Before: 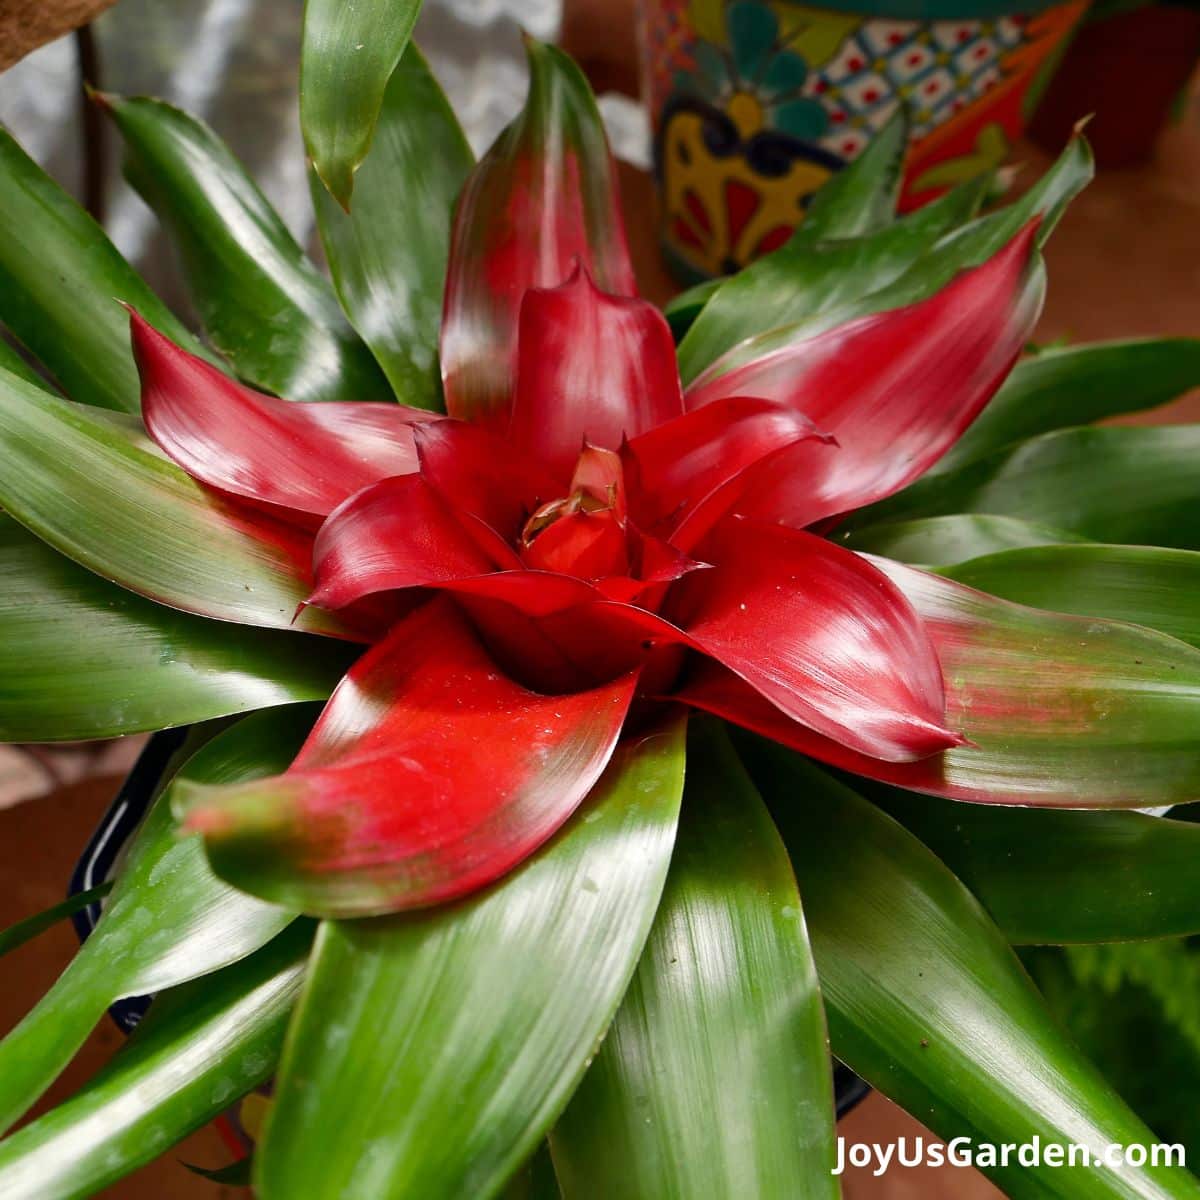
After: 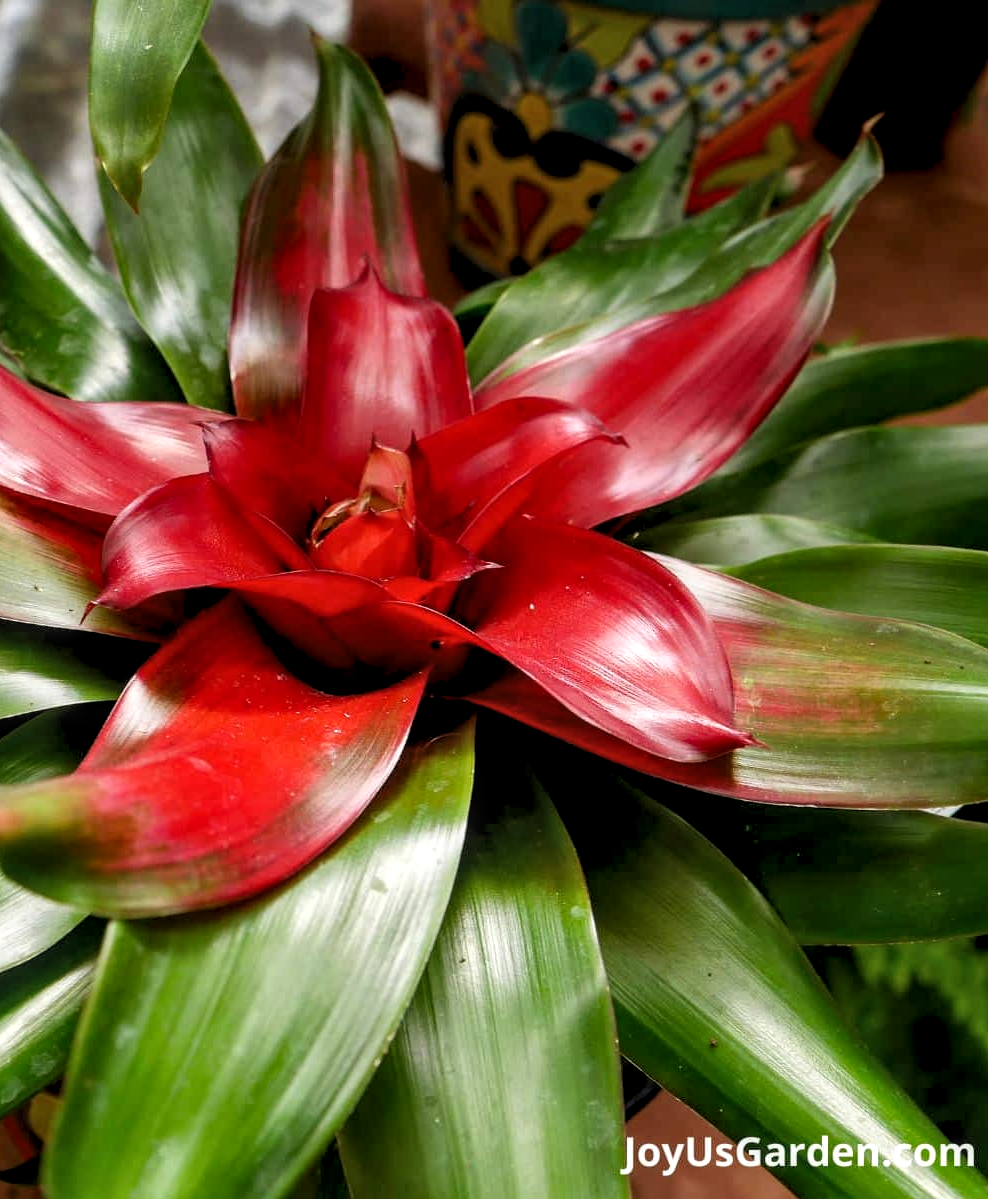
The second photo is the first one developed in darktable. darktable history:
local contrast: detail 130%
levels: levels [0.073, 0.497, 0.972]
crop: left 17.63%, bottom 0.016%
